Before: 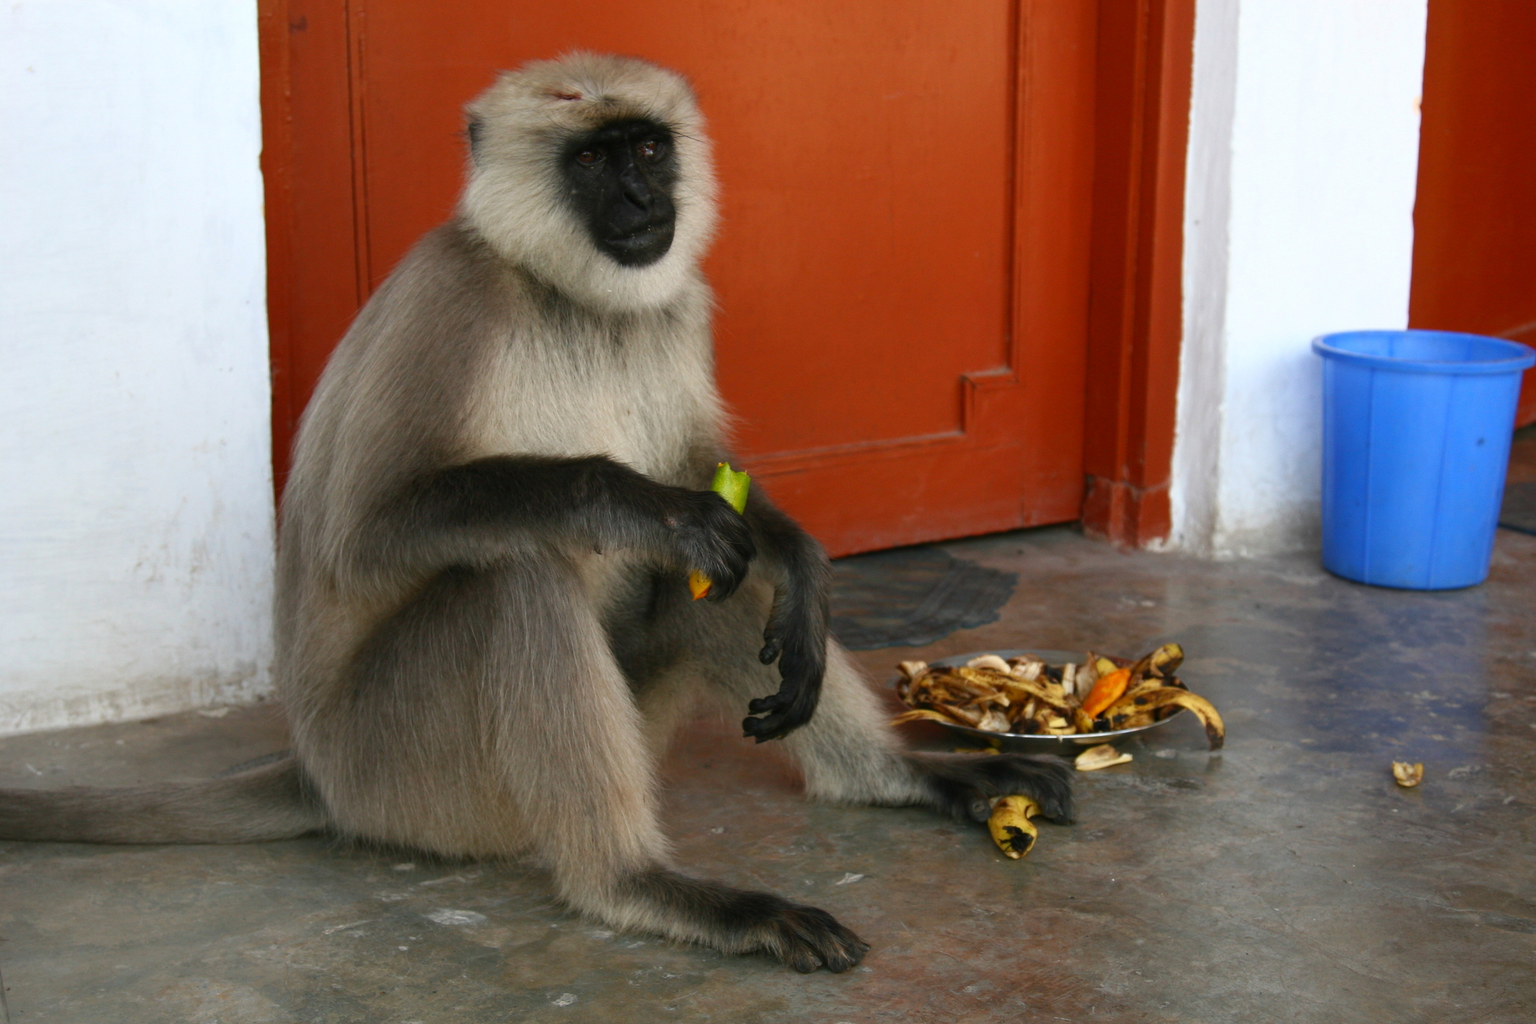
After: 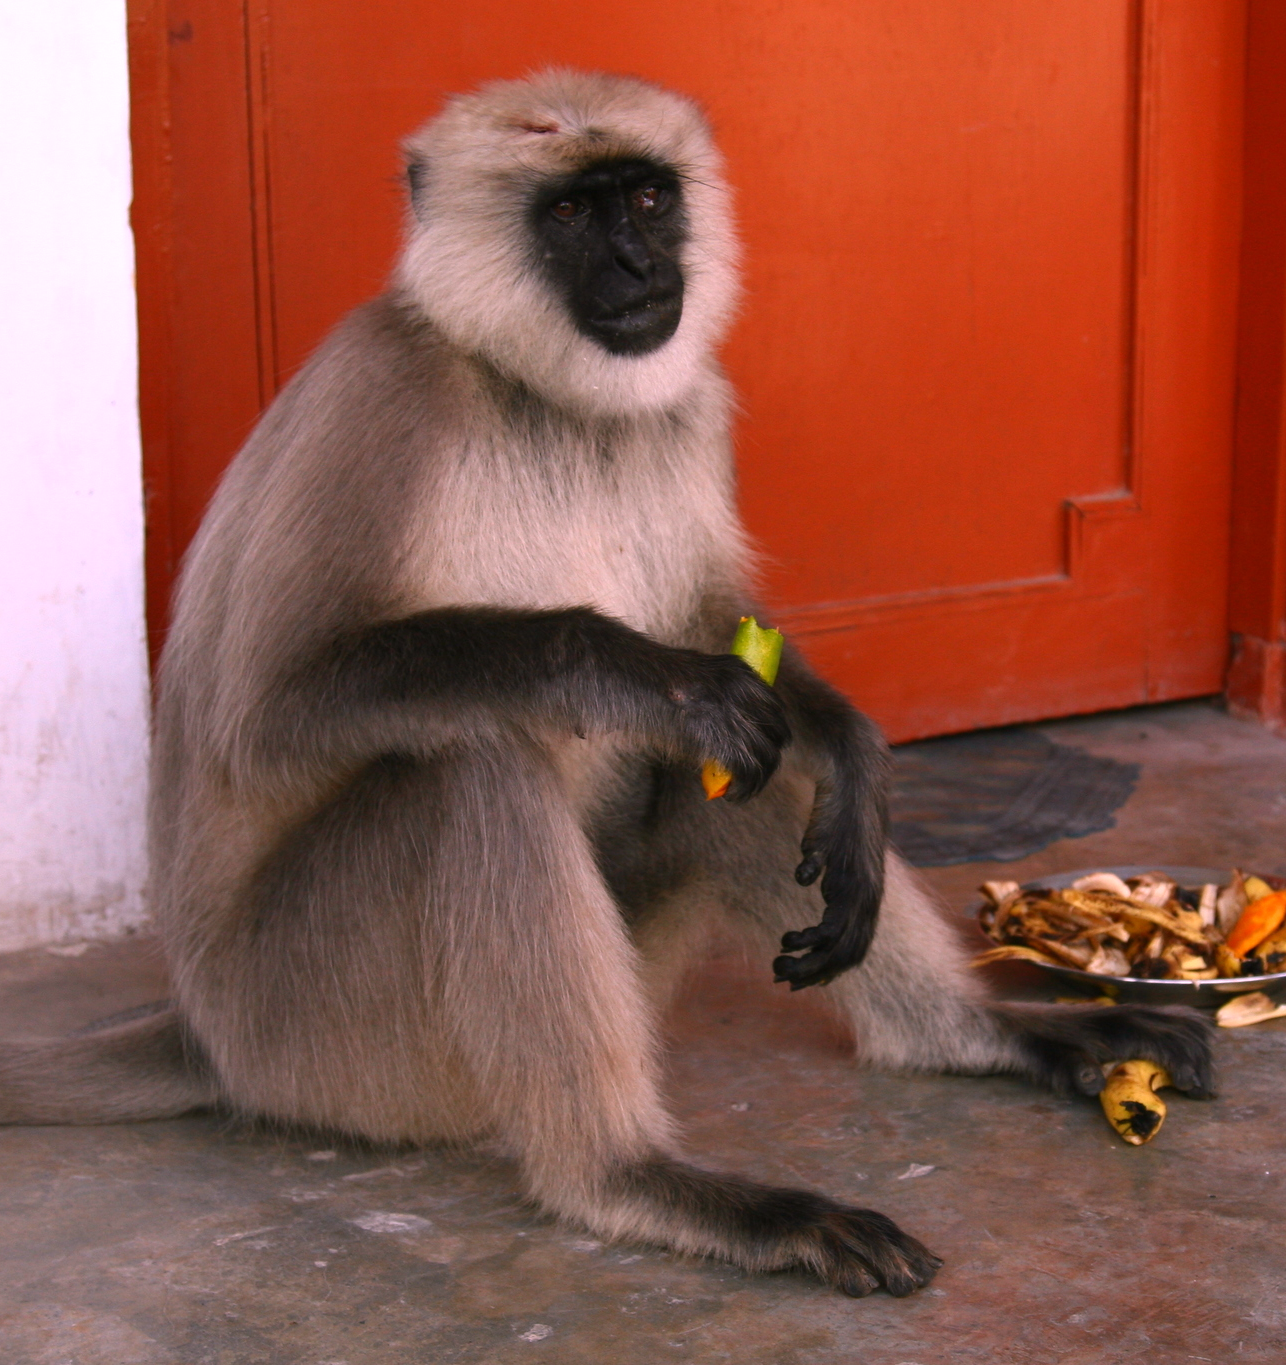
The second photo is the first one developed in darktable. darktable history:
white balance: red 1.188, blue 1.11
crop: left 10.644%, right 26.528%
